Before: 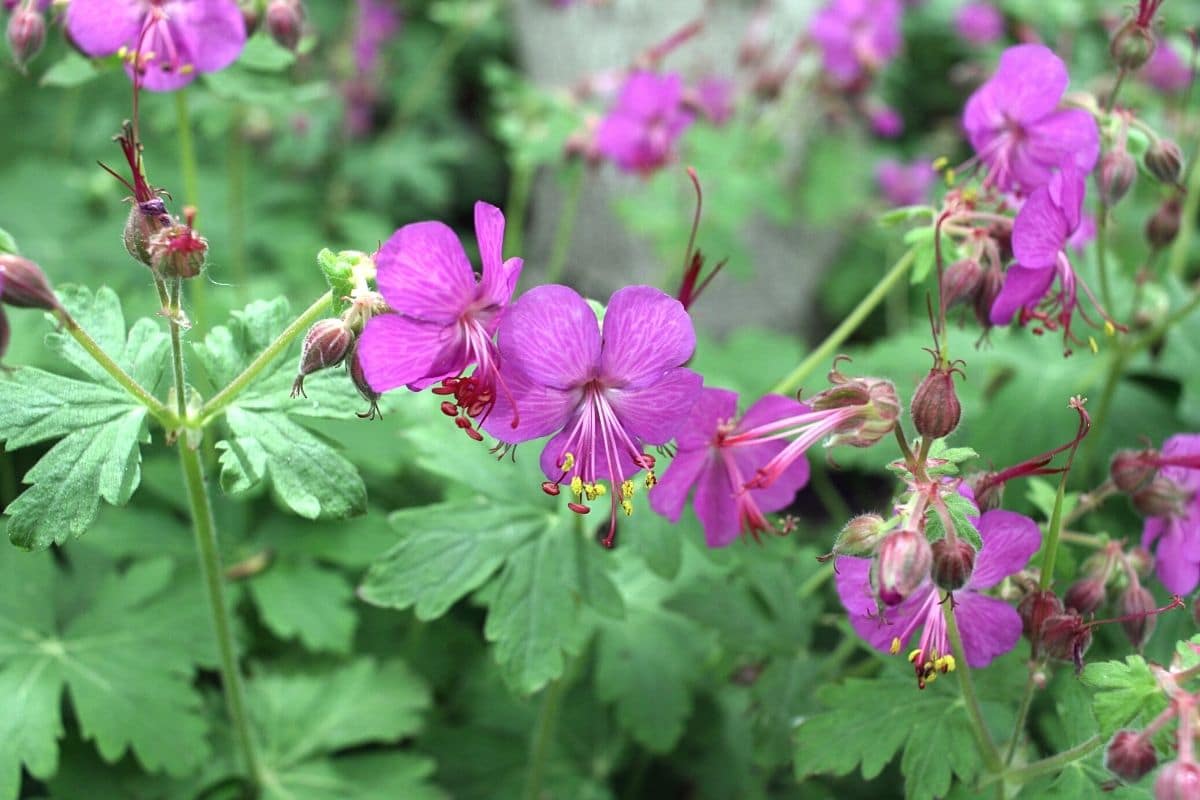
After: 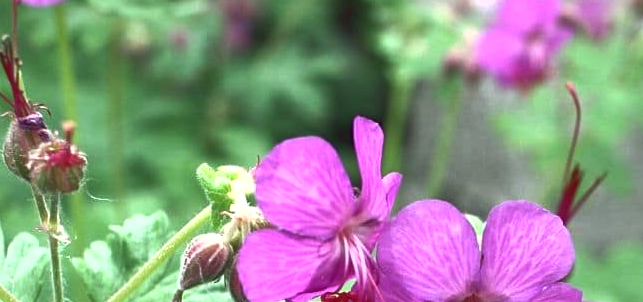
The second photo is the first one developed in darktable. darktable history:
tone curve: curves: ch0 [(0, 0.081) (0.483, 0.453) (0.881, 0.992)]
crop: left 10.121%, top 10.631%, right 36.218%, bottom 51.526%
